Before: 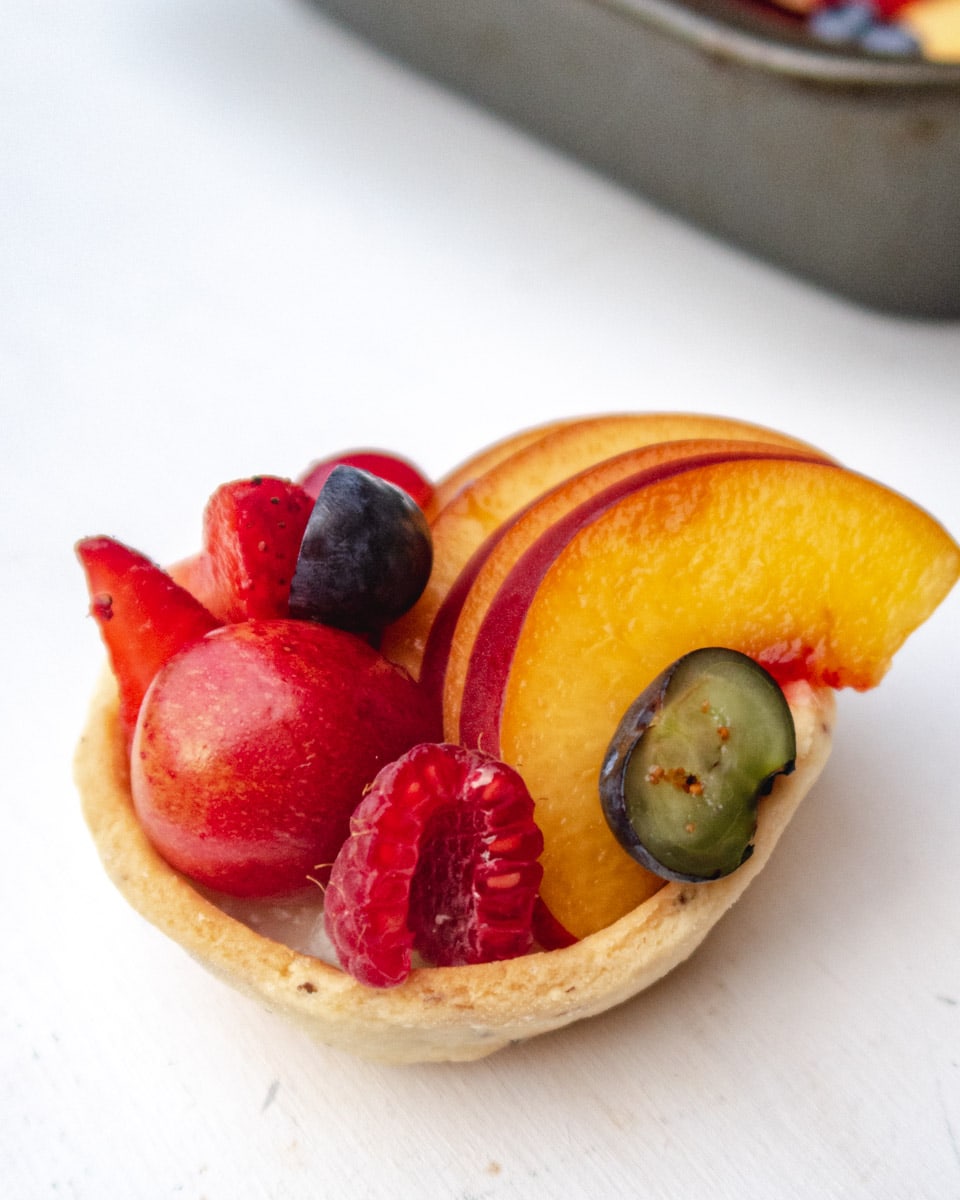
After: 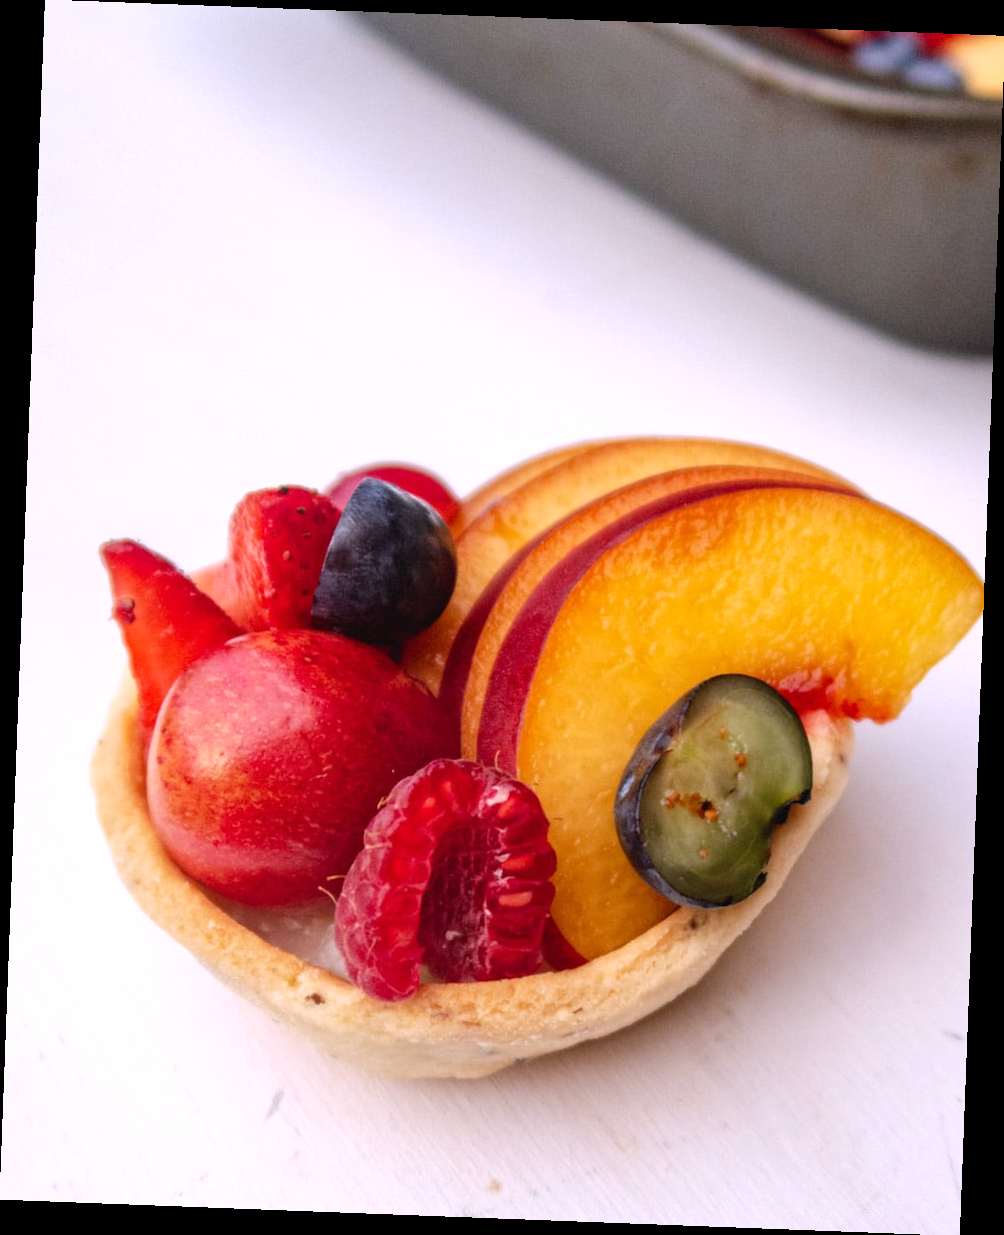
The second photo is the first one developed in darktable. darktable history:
rotate and perspective: rotation 2.17°, automatic cropping off
tone equalizer: on, module defaults
white balance: red 1.05, blue 1.072
